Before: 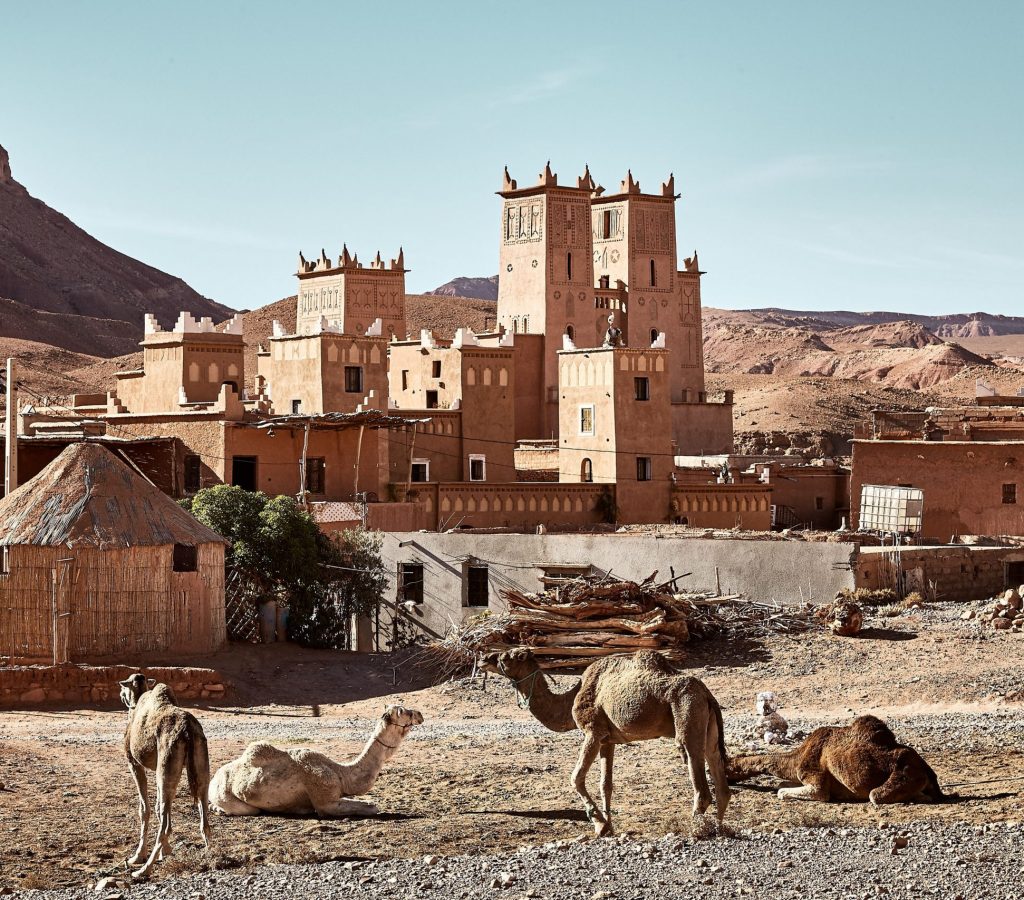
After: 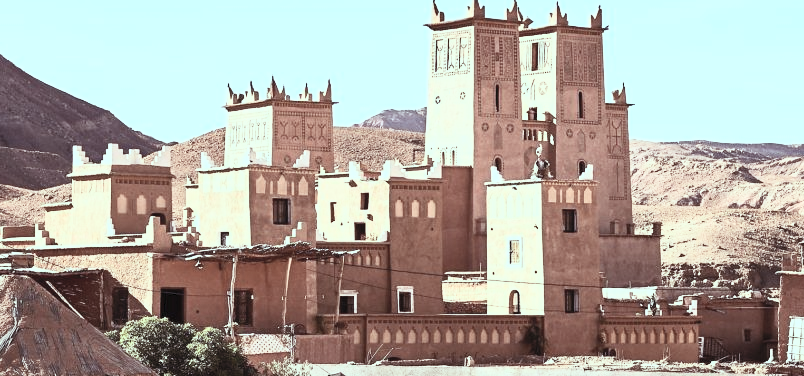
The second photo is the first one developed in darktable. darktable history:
contrast brightness saturation: contrast 0.378, brightness 0.525
crop: left 7.109%, top 18.676%, right 14.28%, bottom 39.485%
color balance rgb: shadows lift › luminance 0.468%, shadows lift › chroma 6.933%, shadows lift › hue 298.92°, highlights gain › chroma 4.058%, highlights gain › hue 200.78°, perceptual saturation grading › global saturation -31.68%
